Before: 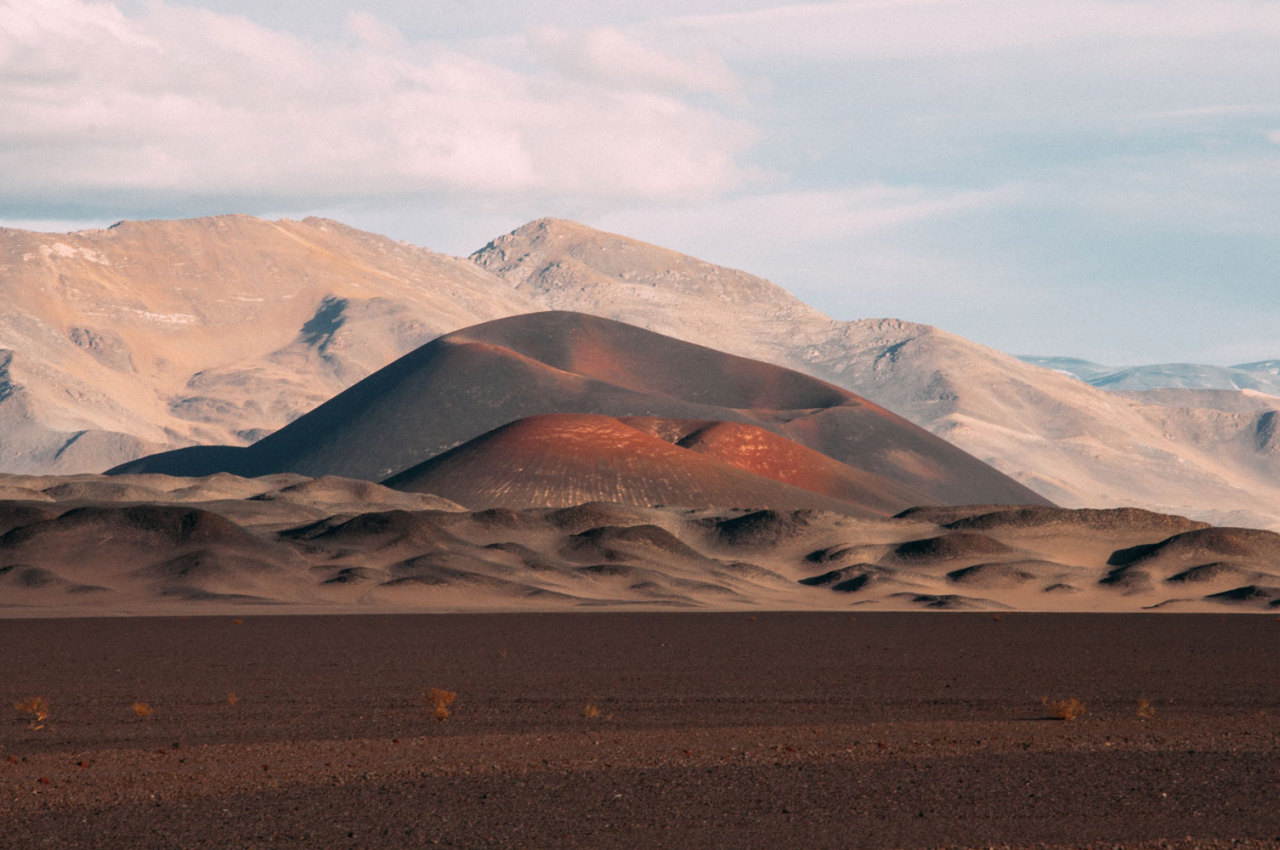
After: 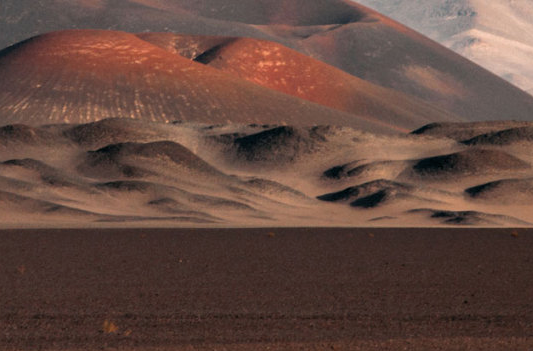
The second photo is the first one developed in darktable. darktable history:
crop: left 37.681%, top 45.214%, right 20.667%, bottom 13.447%
levels: levels [0.016, 0.5, 0.996]
